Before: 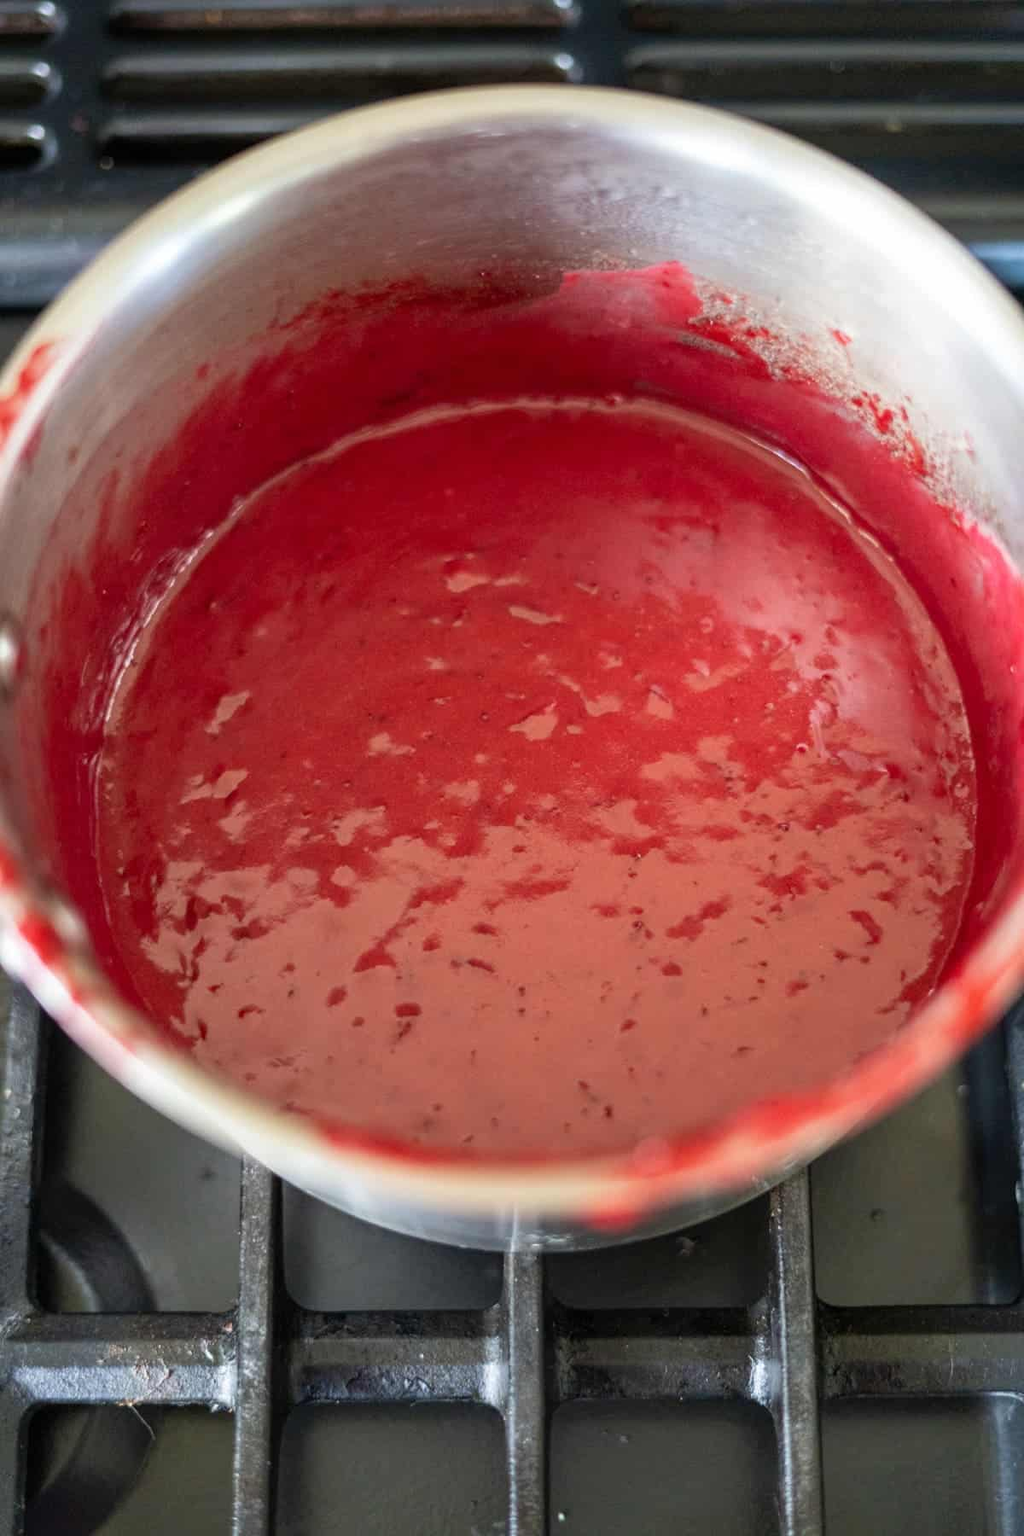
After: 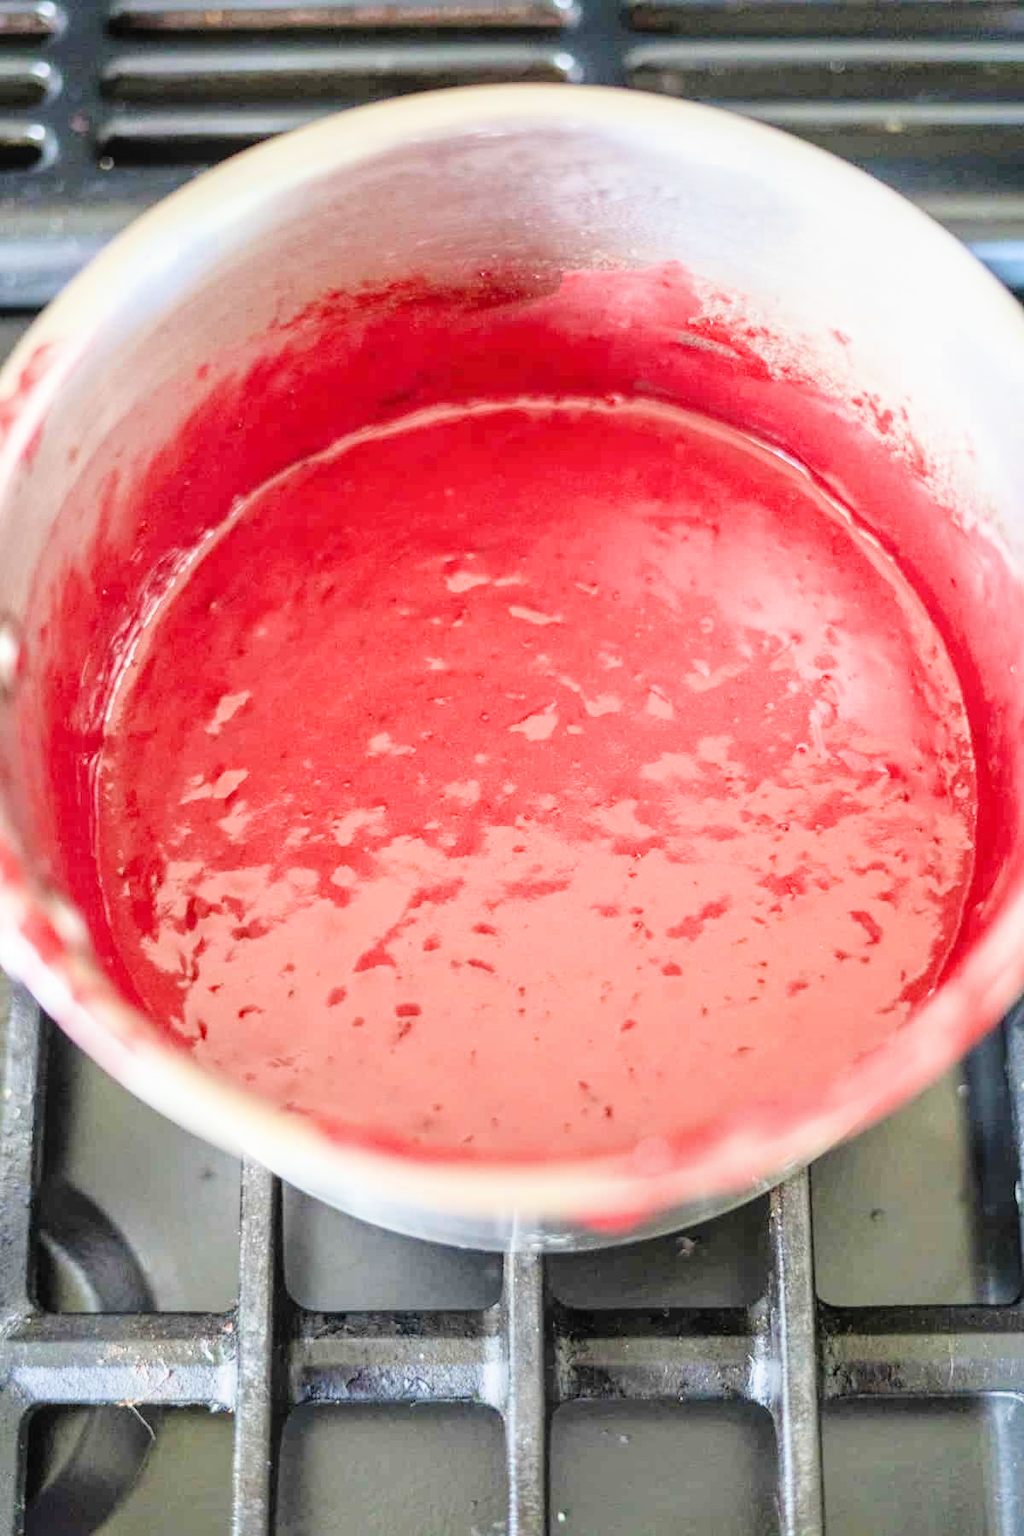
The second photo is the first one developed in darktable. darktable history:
filmic rgb: black relative exposure -7.65 EV, white relative exposure 4.56 EV, hardness 3.61
local contrast: detail 109%
exposure: exposure 1.994 EV, compensate highlight preservation false
